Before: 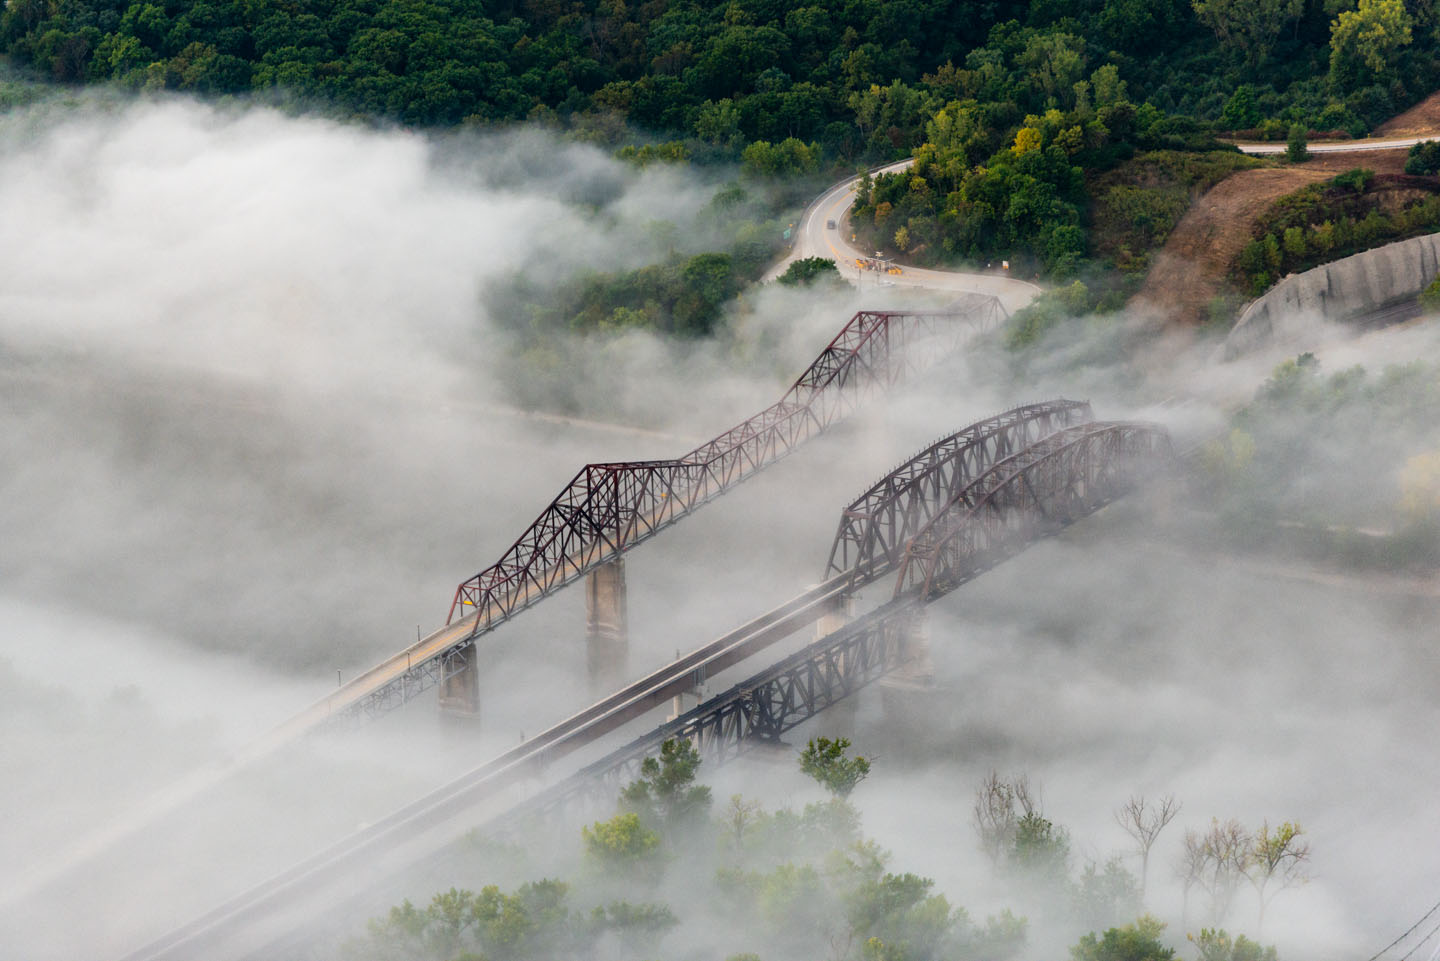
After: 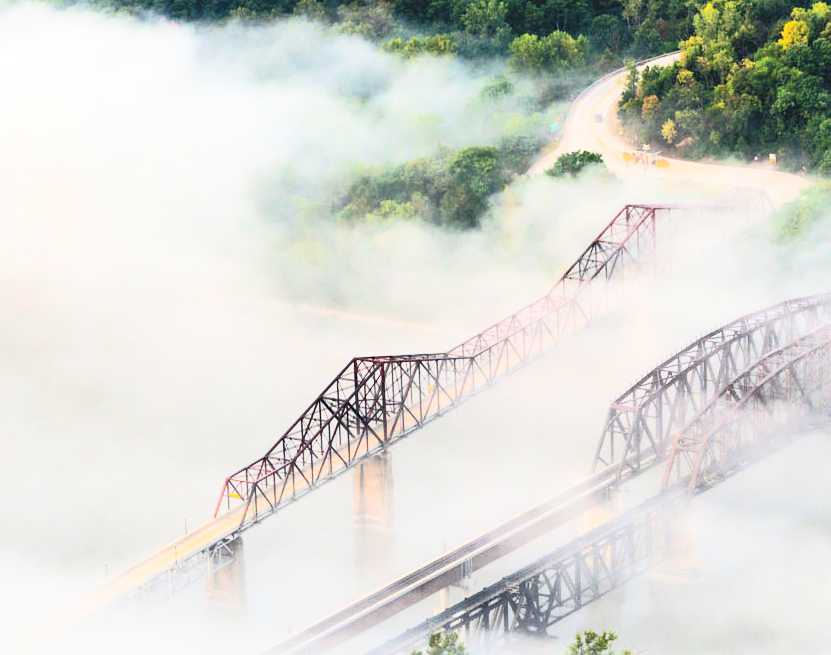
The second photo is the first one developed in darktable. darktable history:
crop: left 16.202%, top 11.208%, right 26.045%, bottom 20.557%
contrast brightness saturation: contrast 0.2, brightness 0.16, saturation 0.22
rgb curve: curves: ch0 [(0, 0) (0.284, 0.292) (0.505, 0.644) (1, 1)], compensate middle gray true
global tonemap: drago (0.7, 100)
